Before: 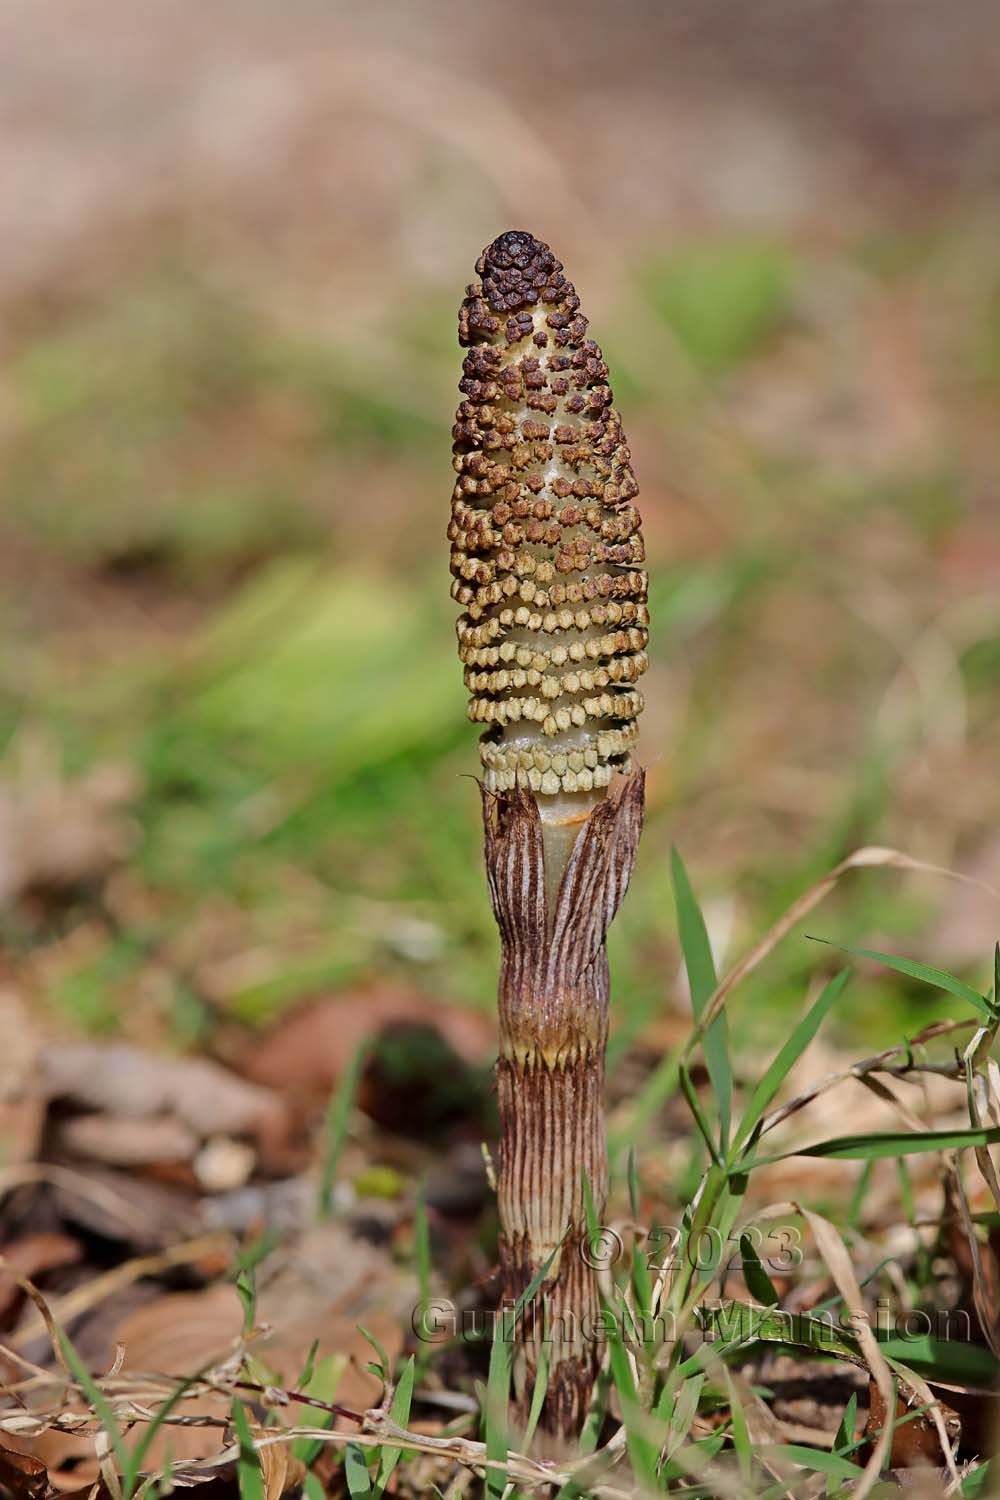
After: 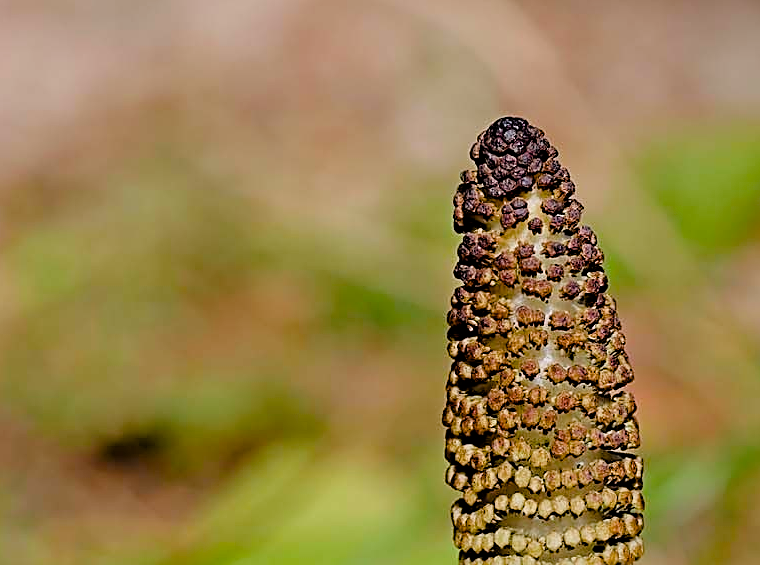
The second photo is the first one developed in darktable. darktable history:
sharpen: on, module defaults
color balance rgb: perceptual saturation grading › global saturation 34.695%, perceptual saturation grading › highlights -29.819%, perceptual saturation grading › shadows 34.73%, global vibrance 20%
crop: left 0.561%, top 7.651%, right 23.406%, bottom 54.672%
filmic rgb: black relative exposure -3.95 EV, white relative exposure 3.16 EV, threshold 3.03 EV, hardness 2.87, enable highlight reconstruction true
